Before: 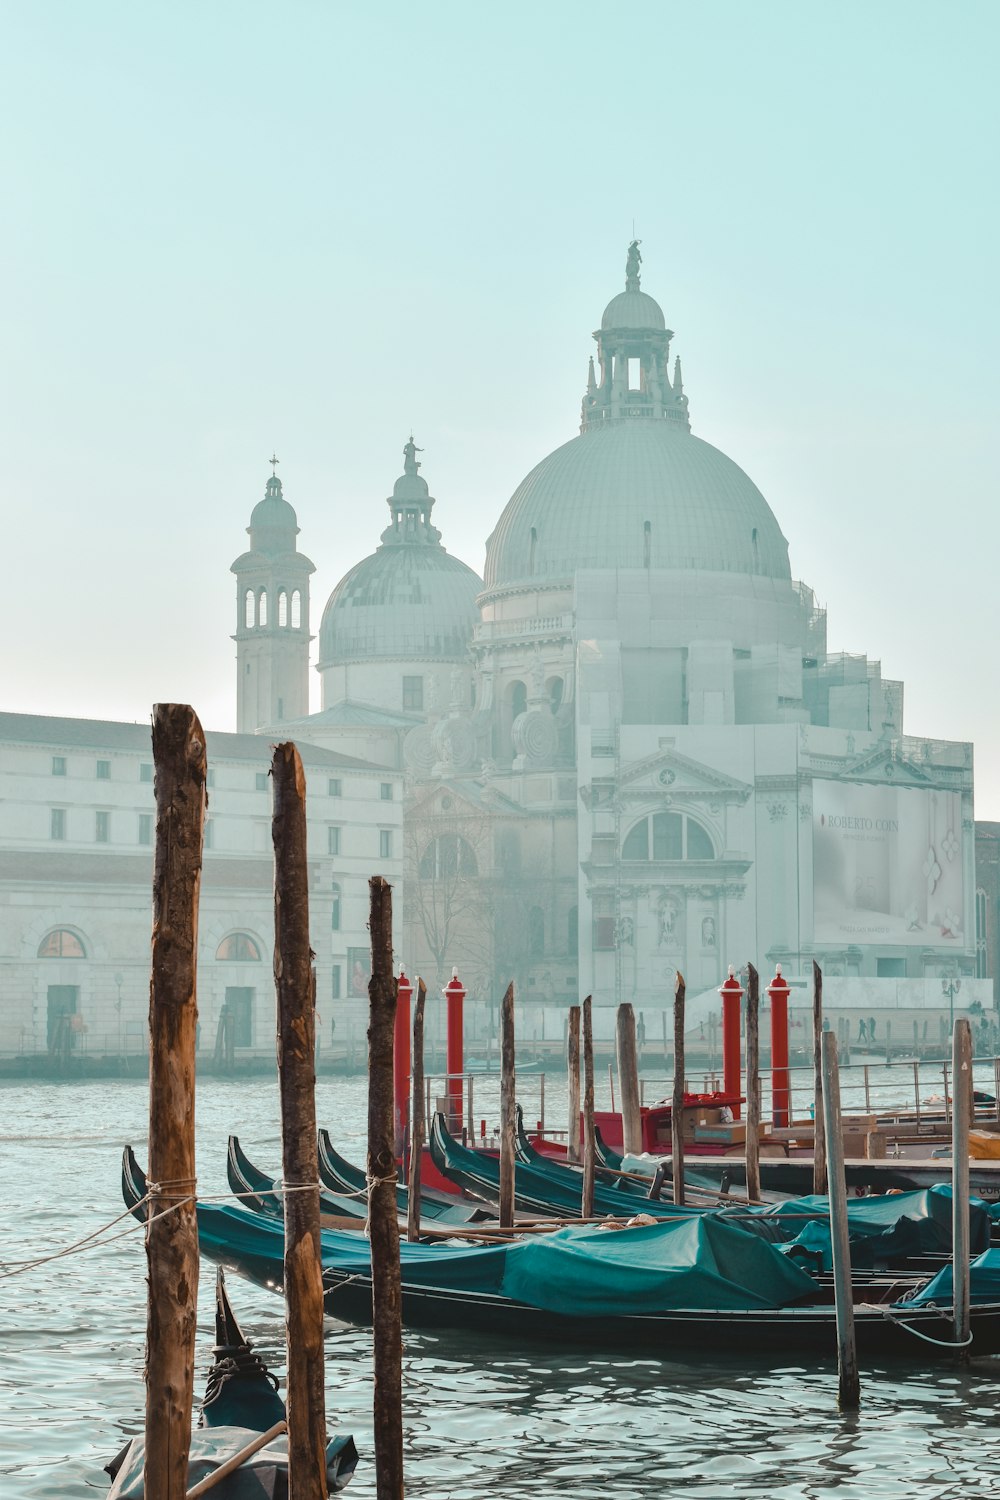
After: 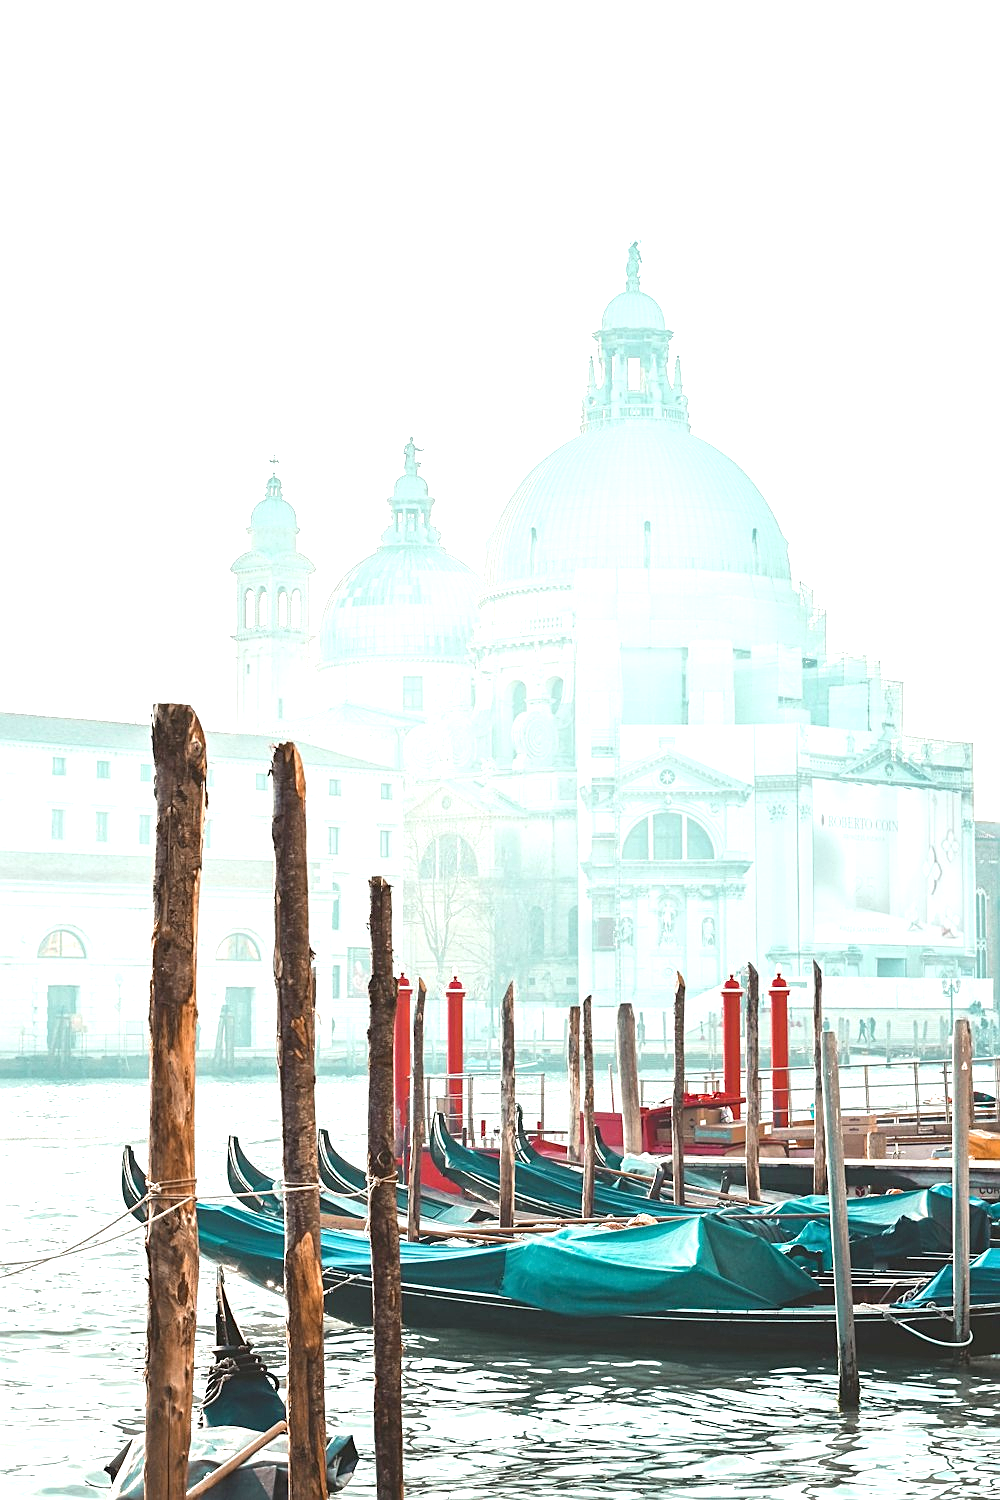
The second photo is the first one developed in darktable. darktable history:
exposure: black level correction 0, exposure 1.367 EV, compensate highlight preservation false
sharpen: on, module defaults
